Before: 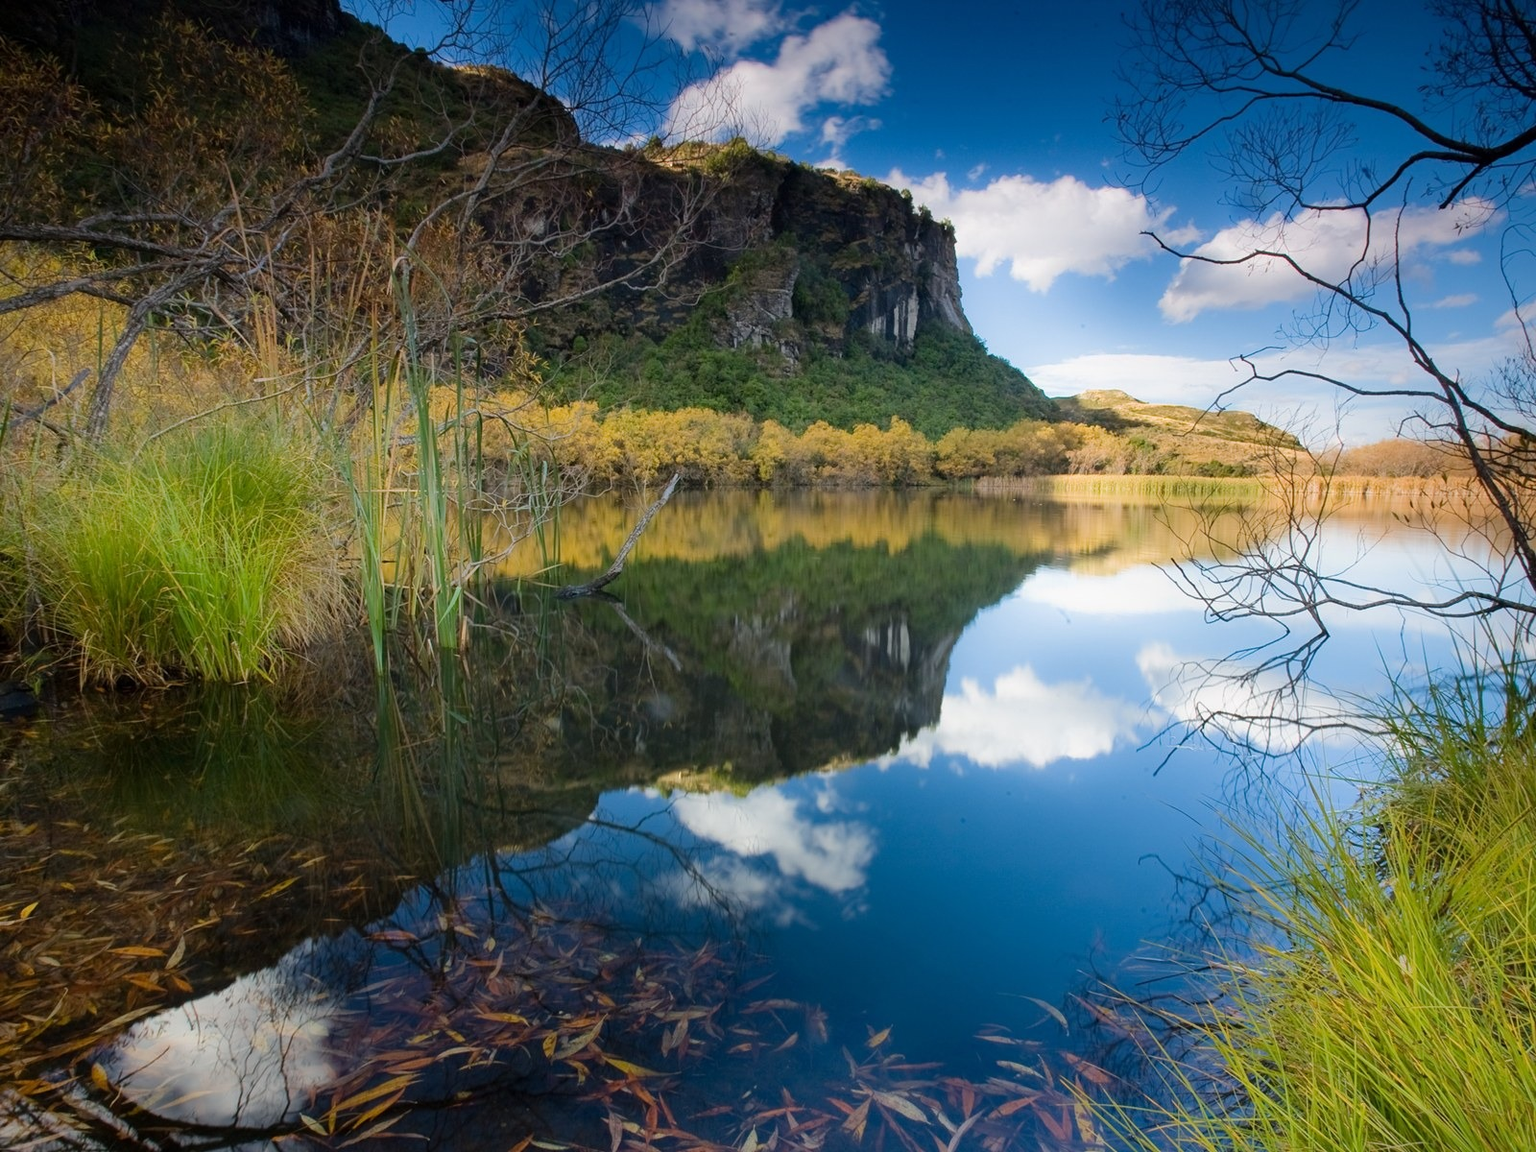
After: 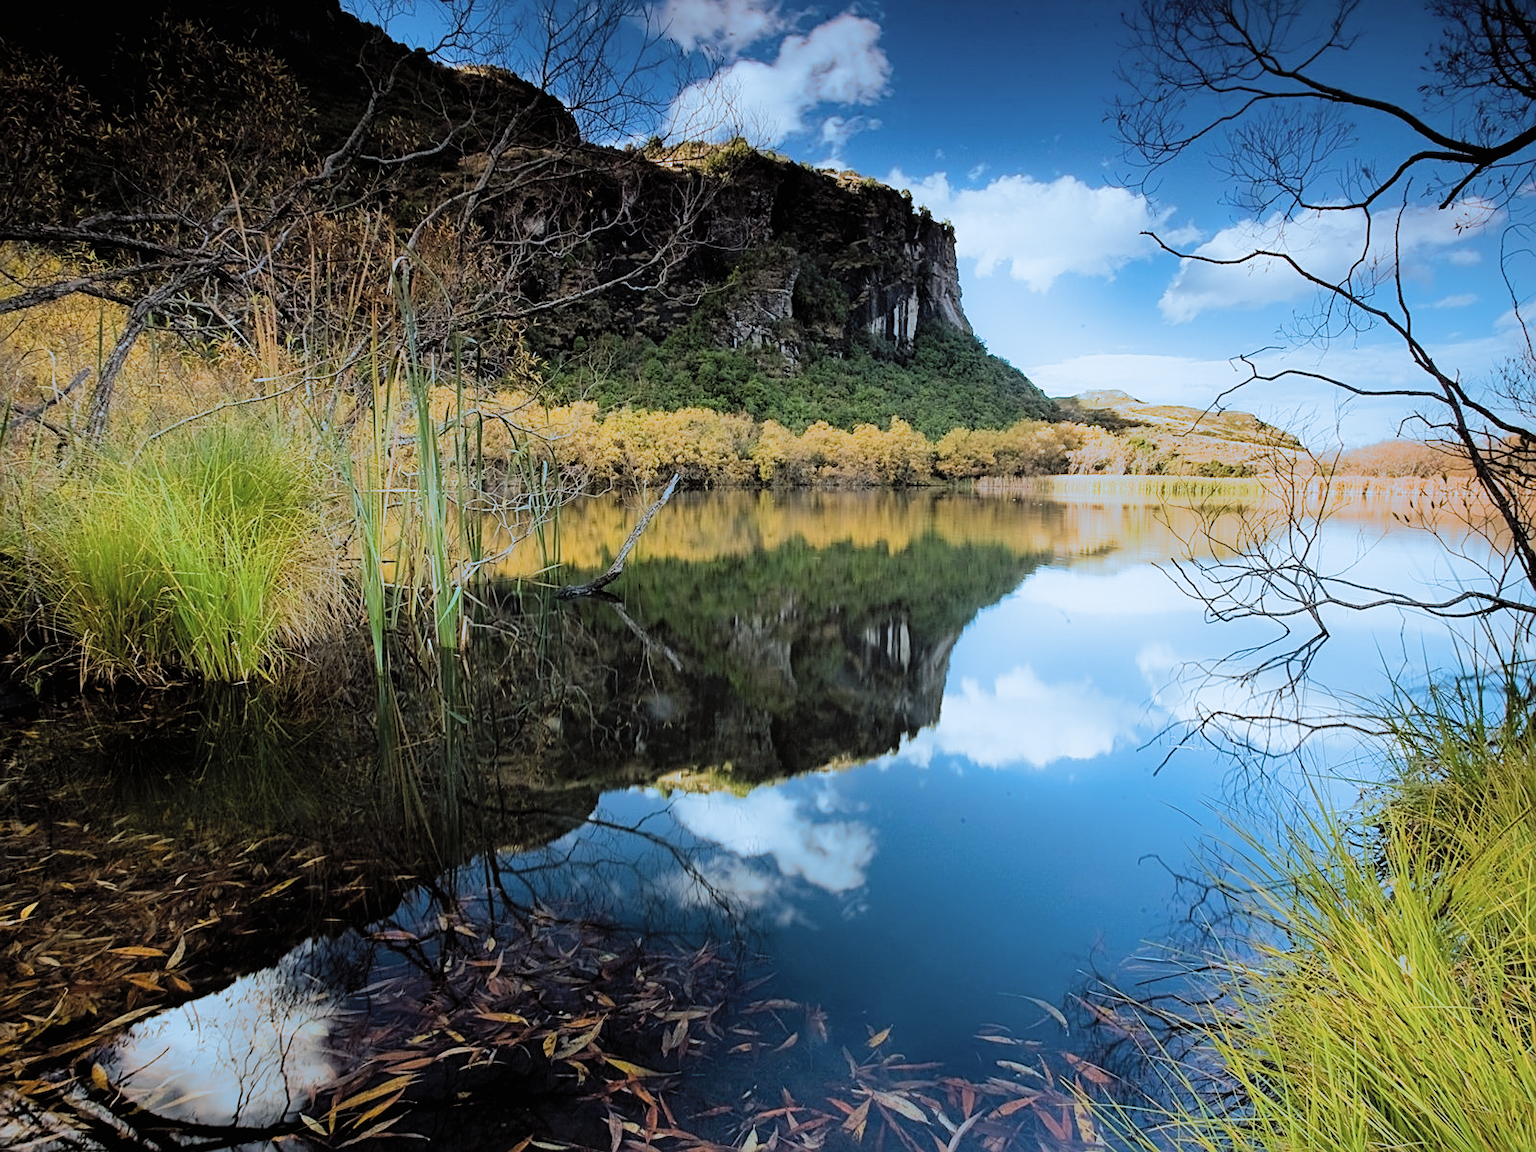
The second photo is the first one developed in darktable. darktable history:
filmic rgb: black relative exposure -16 EV, white relative exposure 6.29 EV, hardness 5.1, contrast 1.35
sharpen: on, module defaults
split-toning: shadows › hue 351.18°, shadows › saturation 0.86, highlights › hue 218.82°, highlights › saturation 0.73, balance -19.167
contrast brightness saturation: brightness 0.13
